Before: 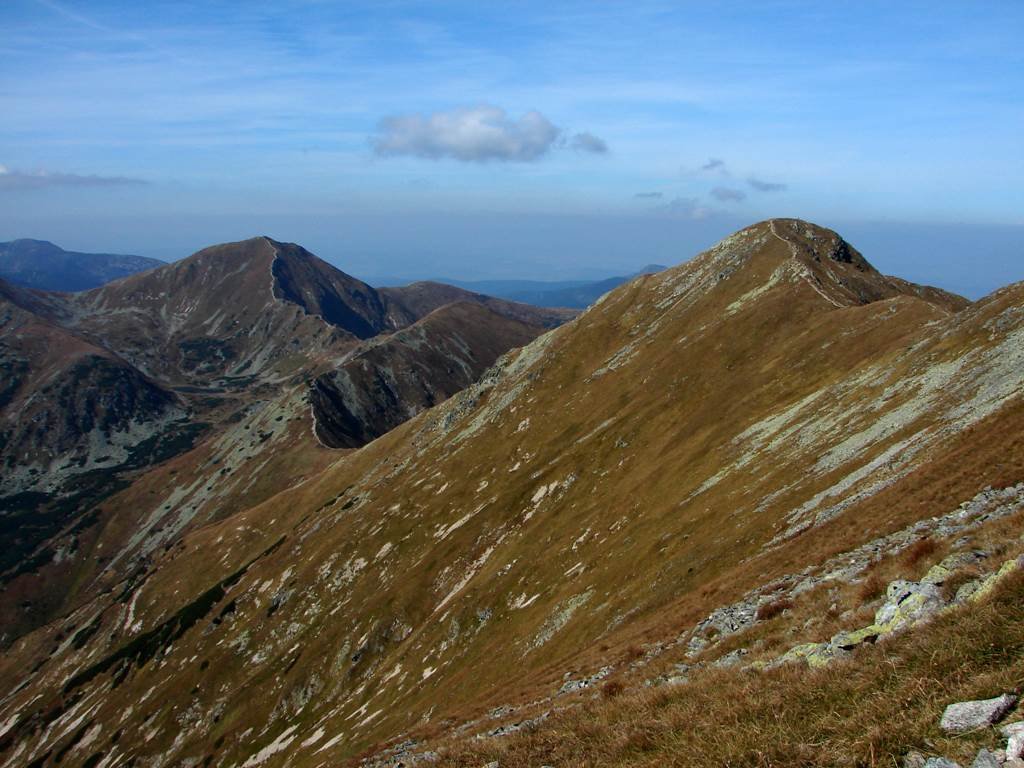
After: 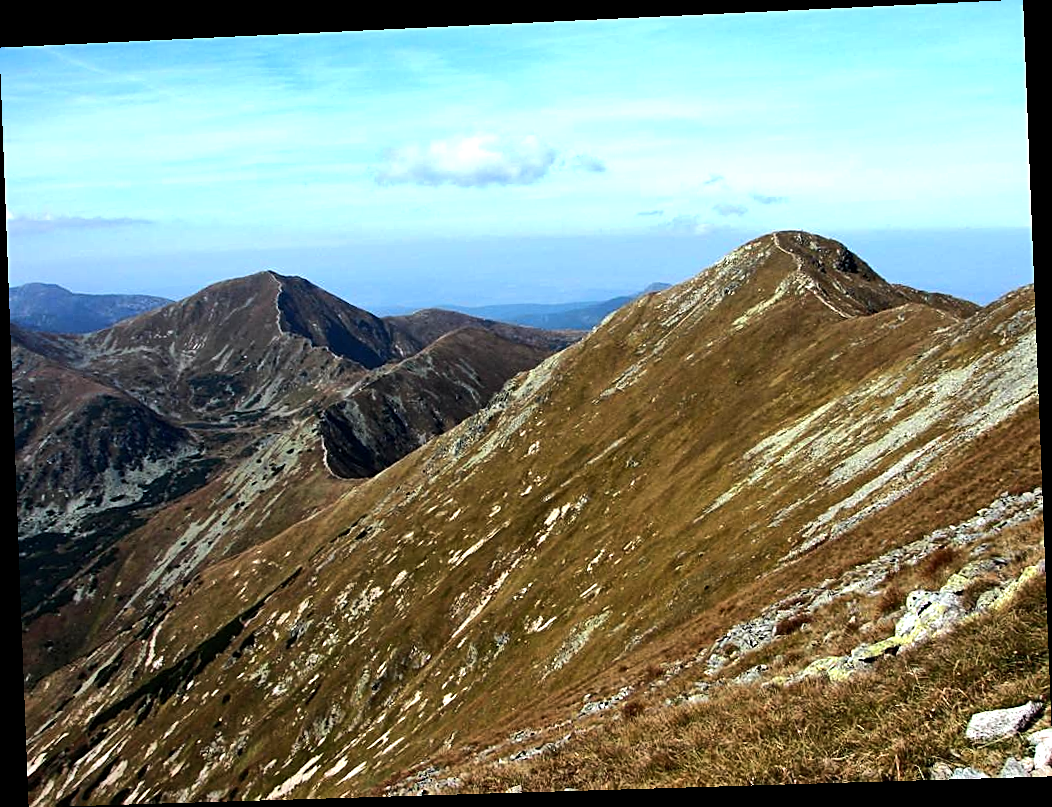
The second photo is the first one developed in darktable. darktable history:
rotate and perspective: rotation -2.22°, lens shift (horizontal) -0.022, automatic cropping off
tone equalizer: -8 EV -0.75 EV, -7 EV -0.7 EV, -6 EV -0.6 EV, -5 EV -0.4 EV, -3 EV 0.4 EV, -2 EV 0.6 EV, -1 EV 0.7 EV, +0 EV 0.75 EV, edges refinement/feathering 500, mask exposure compensation -1.57 EV, preserve details no
sharpen: on, module defaults
exposure: black level correction 0.001, exposure 0.5 EV, compensate exposure bias true, compensate highlight preservation false
shadows and highlights: shadows 37.27, highlights -28.18, soften with gaussian
